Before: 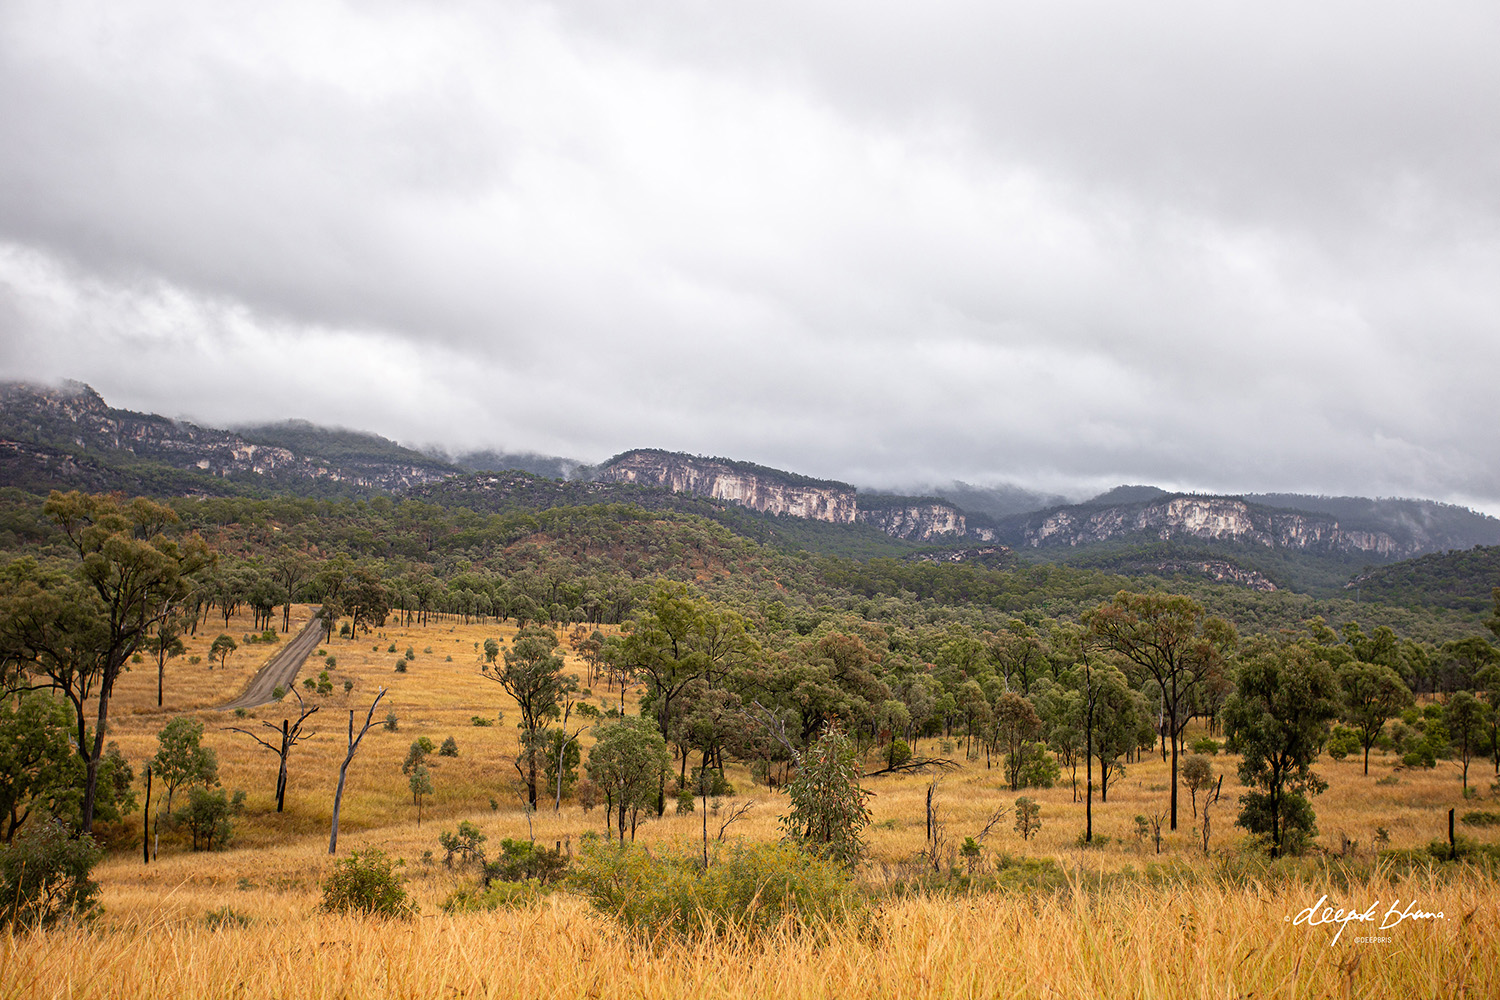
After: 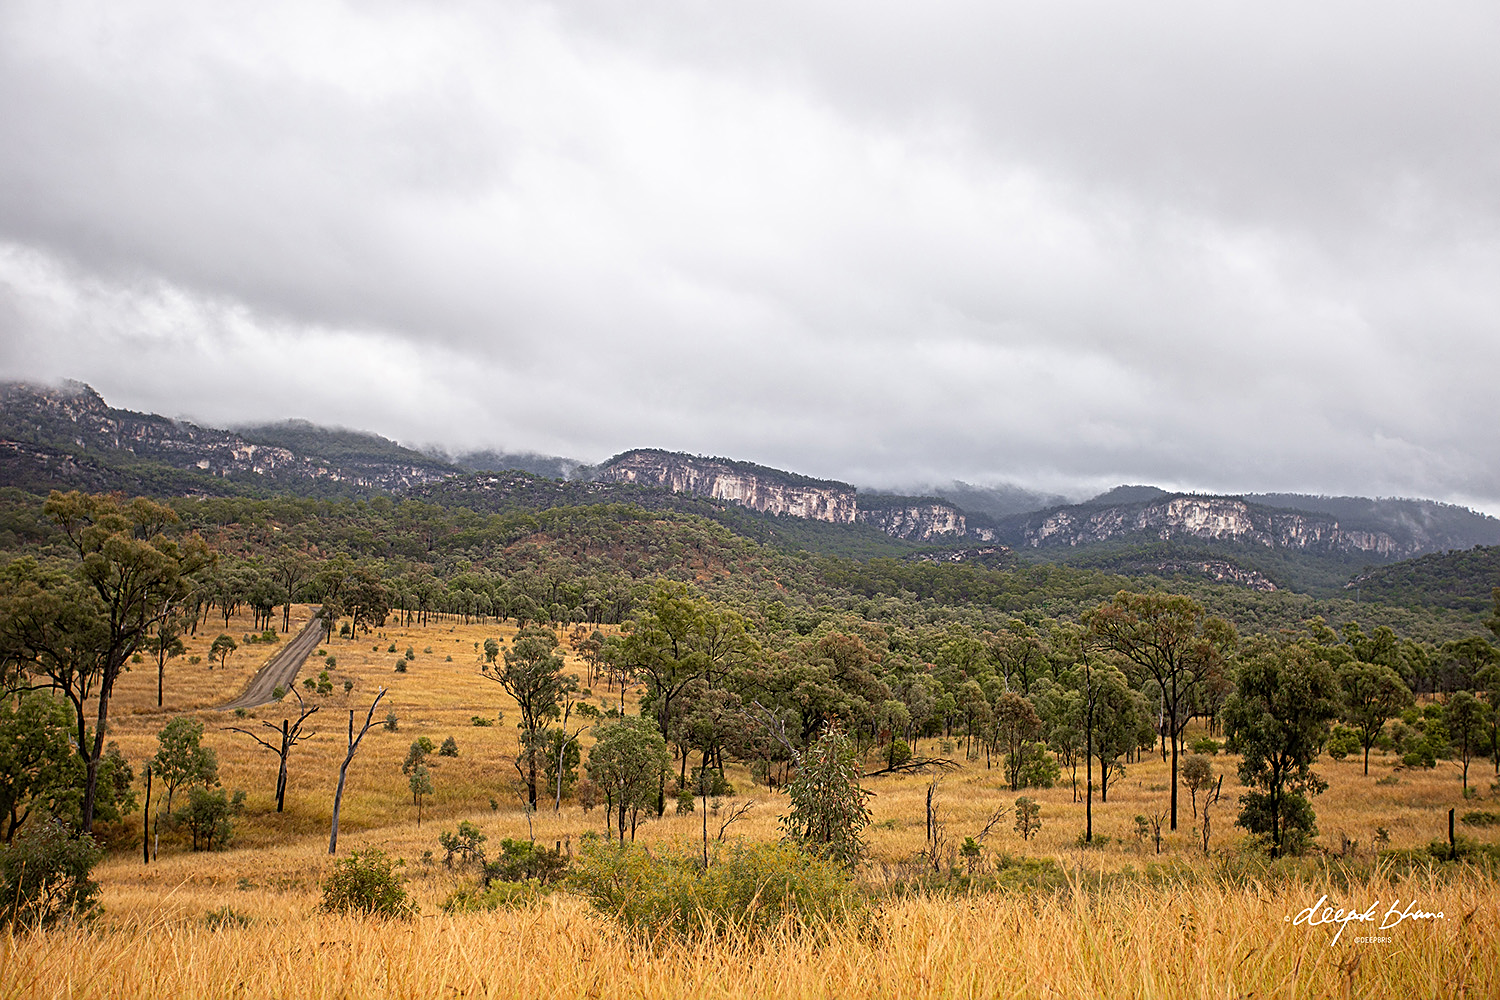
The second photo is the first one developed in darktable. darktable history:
exposure: exposure -0.022 EV, compensate highlight preservation false
sharpen: on, module defaults
tone equalizer: on, module defaults
